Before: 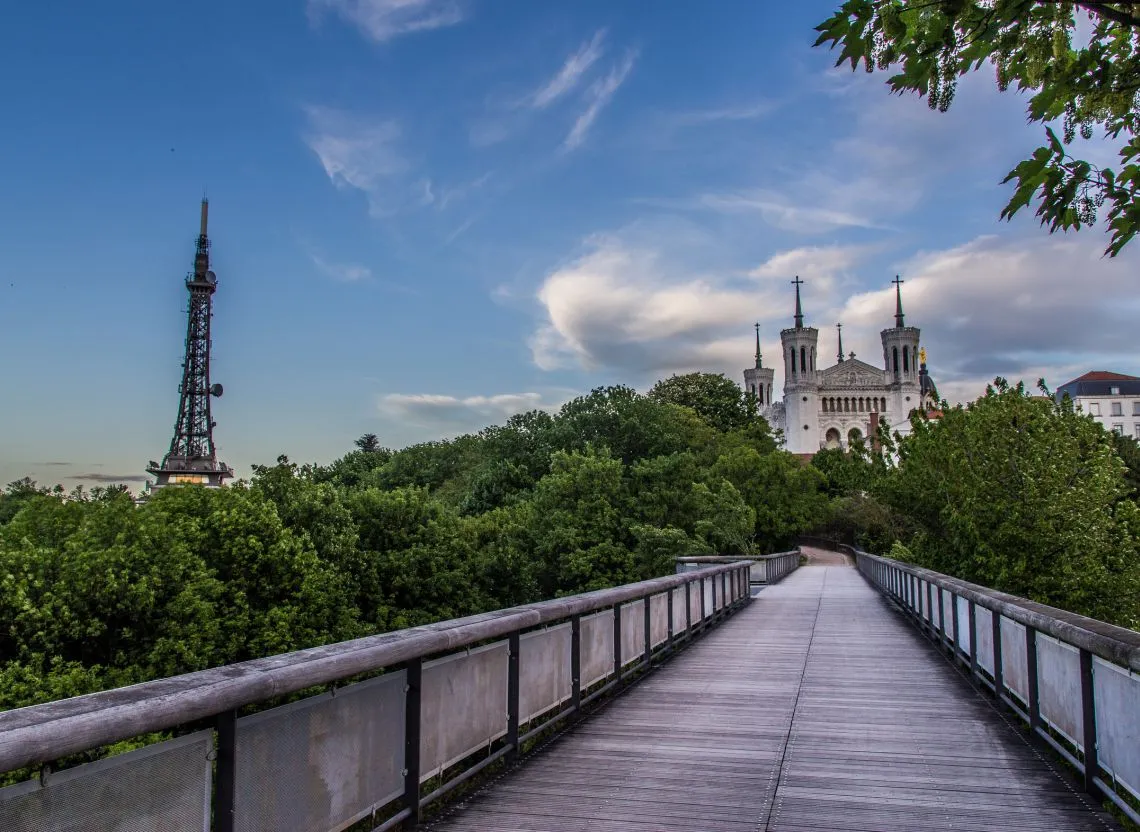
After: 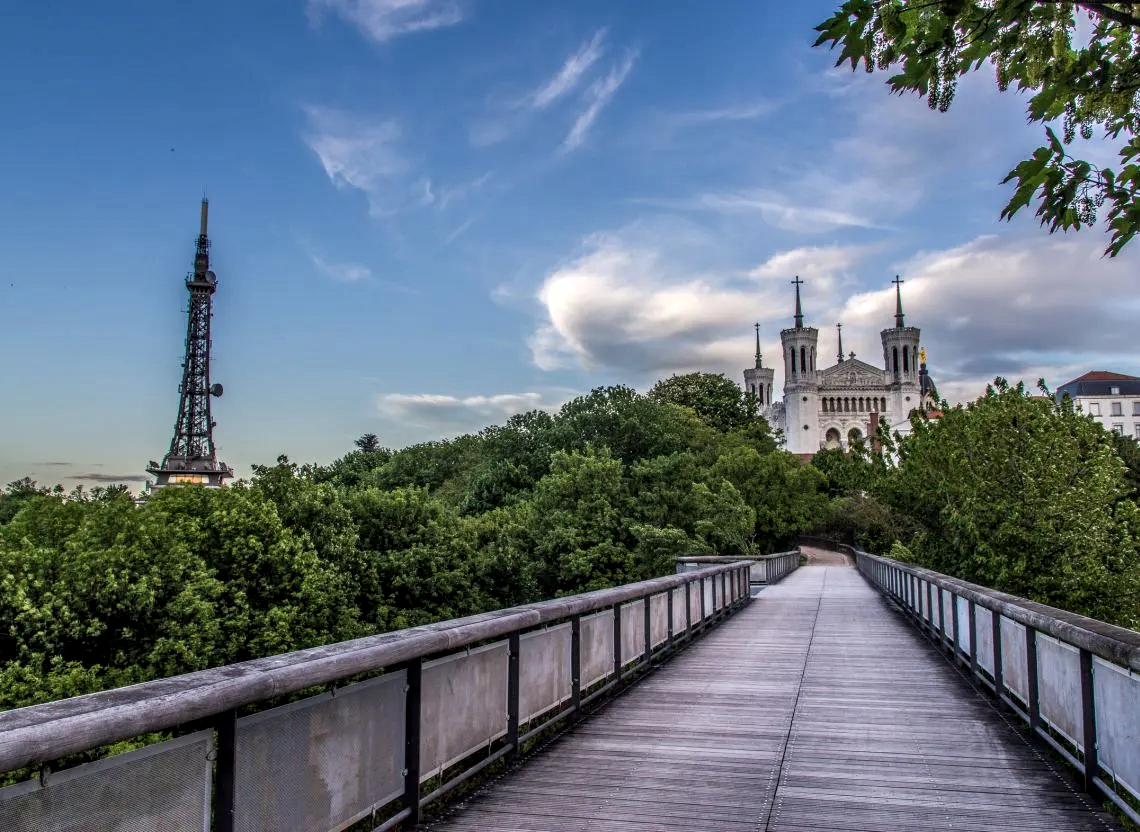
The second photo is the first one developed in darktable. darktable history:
local contrast: on, module defaults
shadows and highlights: radius 44.78, white point adjustment 6.64, compress 79.65%, highlights color adjustment 78.42%, soften with gaussian
